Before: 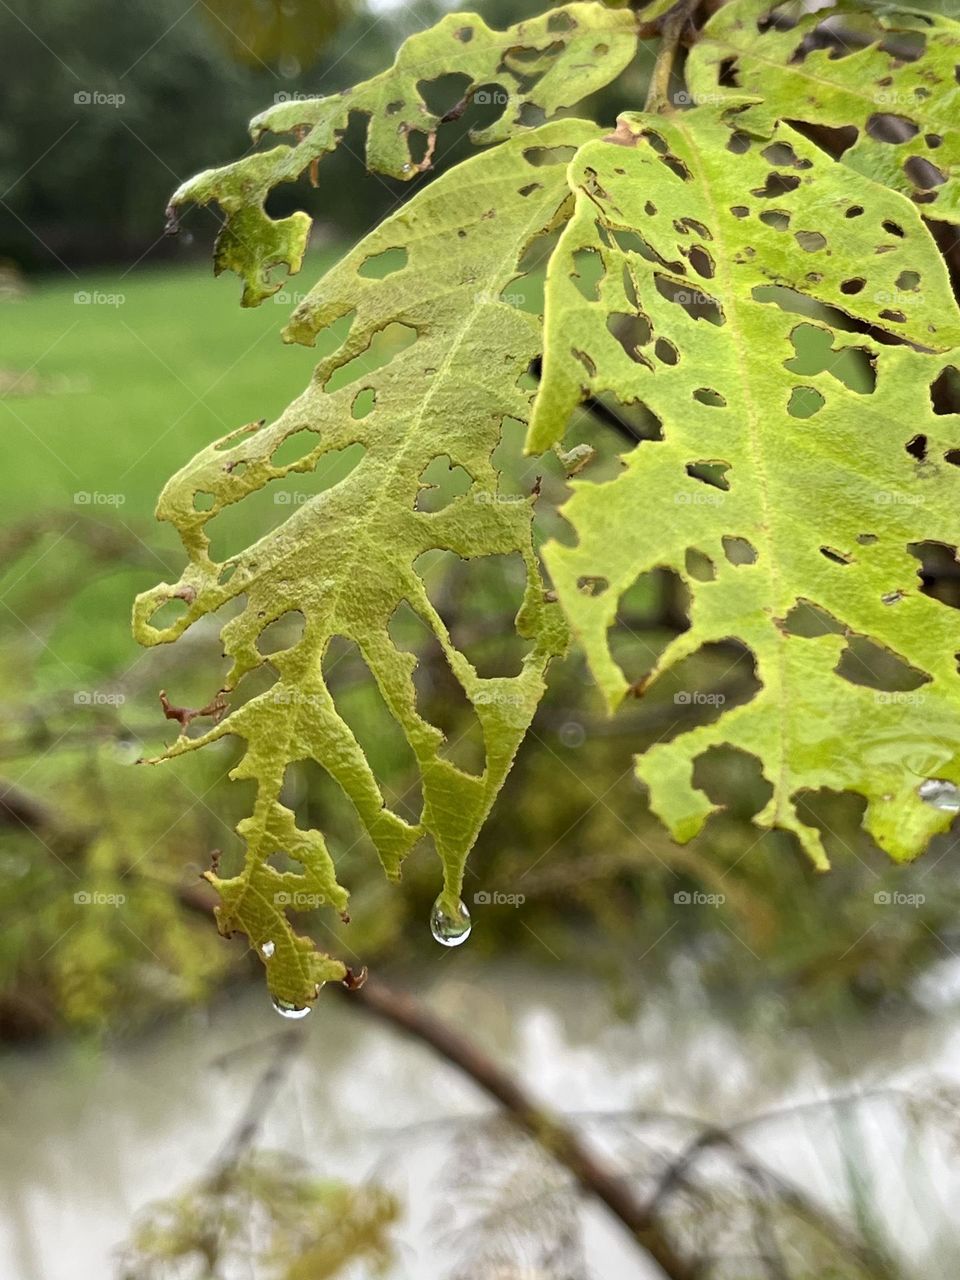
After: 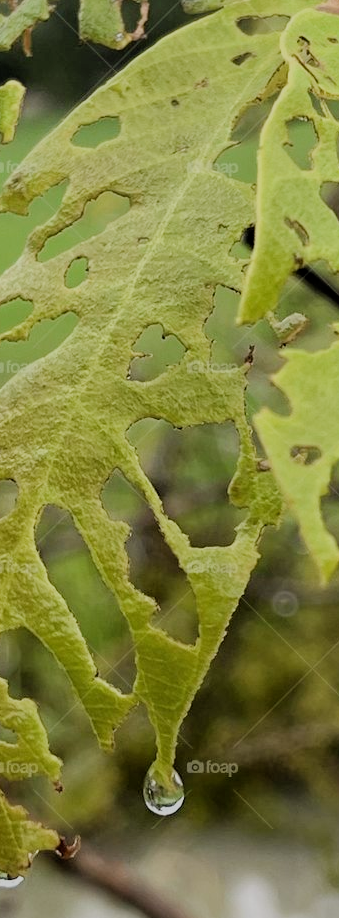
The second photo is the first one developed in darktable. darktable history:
crop and rotate: left 29.955%, top 10.283%, right 34.668%, bottom 17.972%
filmic rgb: middle gray luminance 29.96%, black relative exposure -8.91 EV, white relative exposure 6.98 EV, target black luminance 0%, hardness 2.94, latitude 2.06%, contrast 0.96, highlights saturation mix 4.77%, shadows ↔ highlights balance 11.93%
